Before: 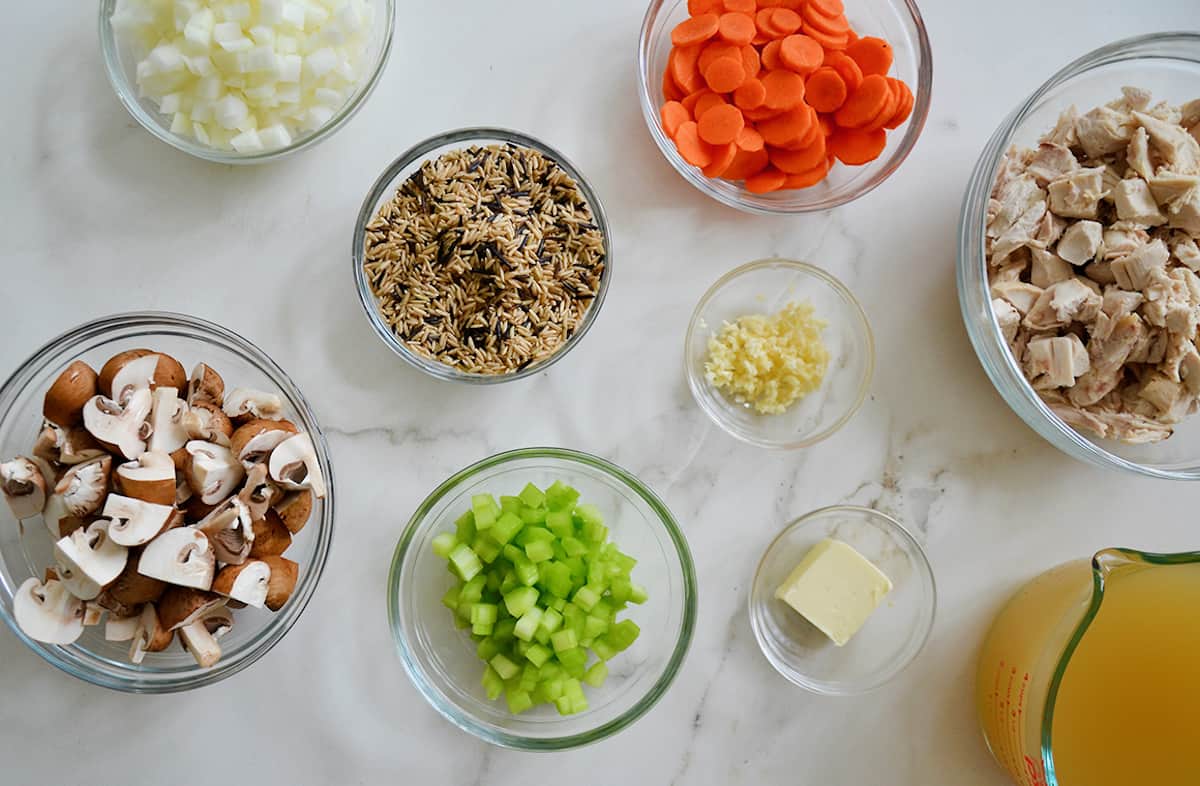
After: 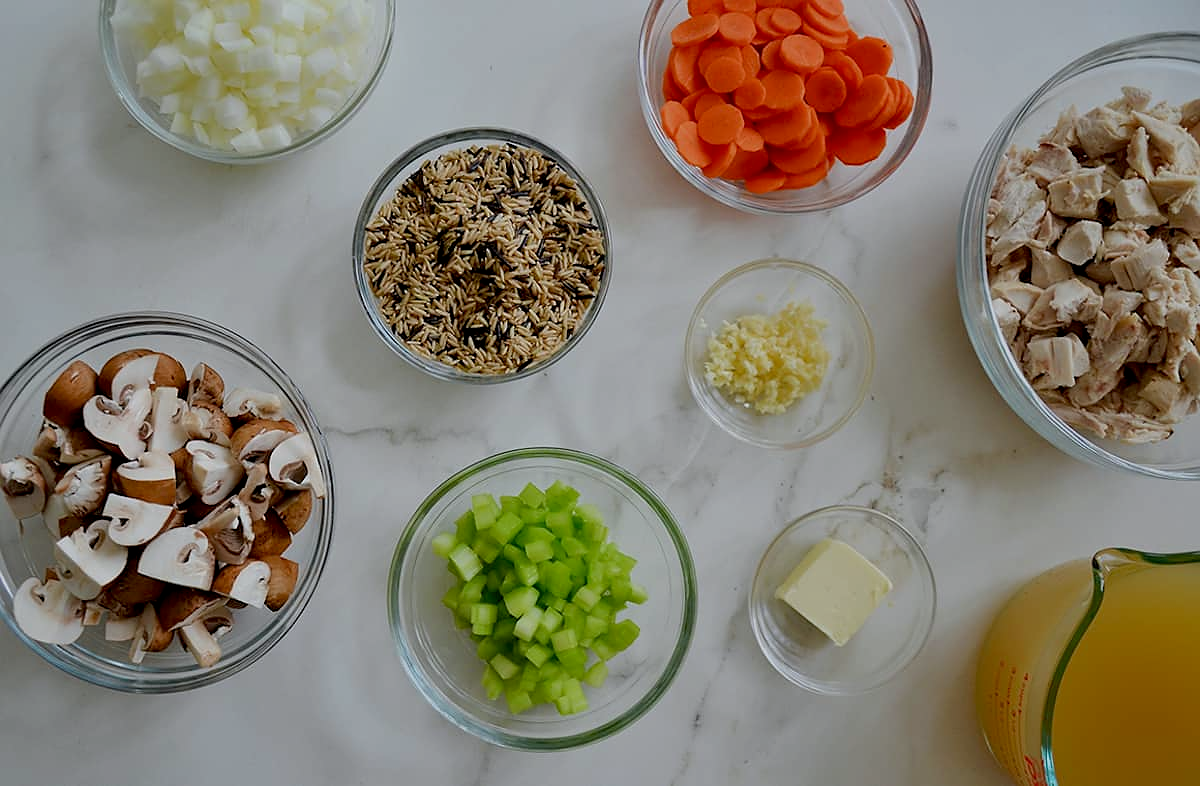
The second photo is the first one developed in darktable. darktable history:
white balance: red 0.986, blue 1.01
exposure: black level correction 0.009, exposure -0.637 EV, compensate highlight preservation false
sharpen: radius 0.969, amount 0.604
